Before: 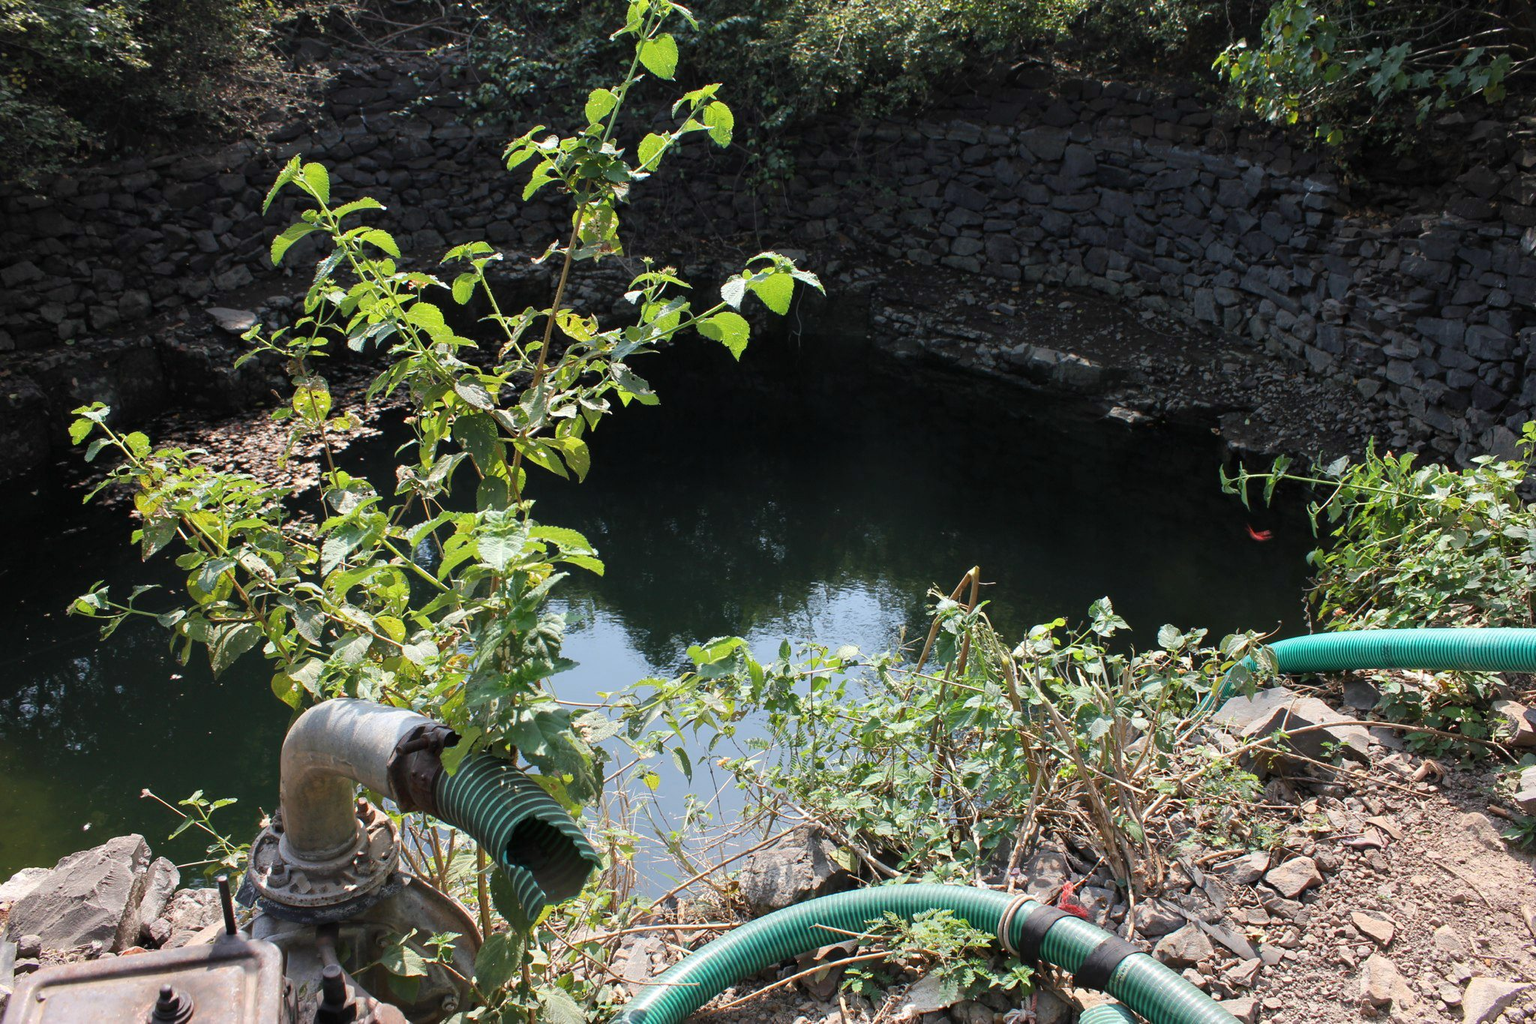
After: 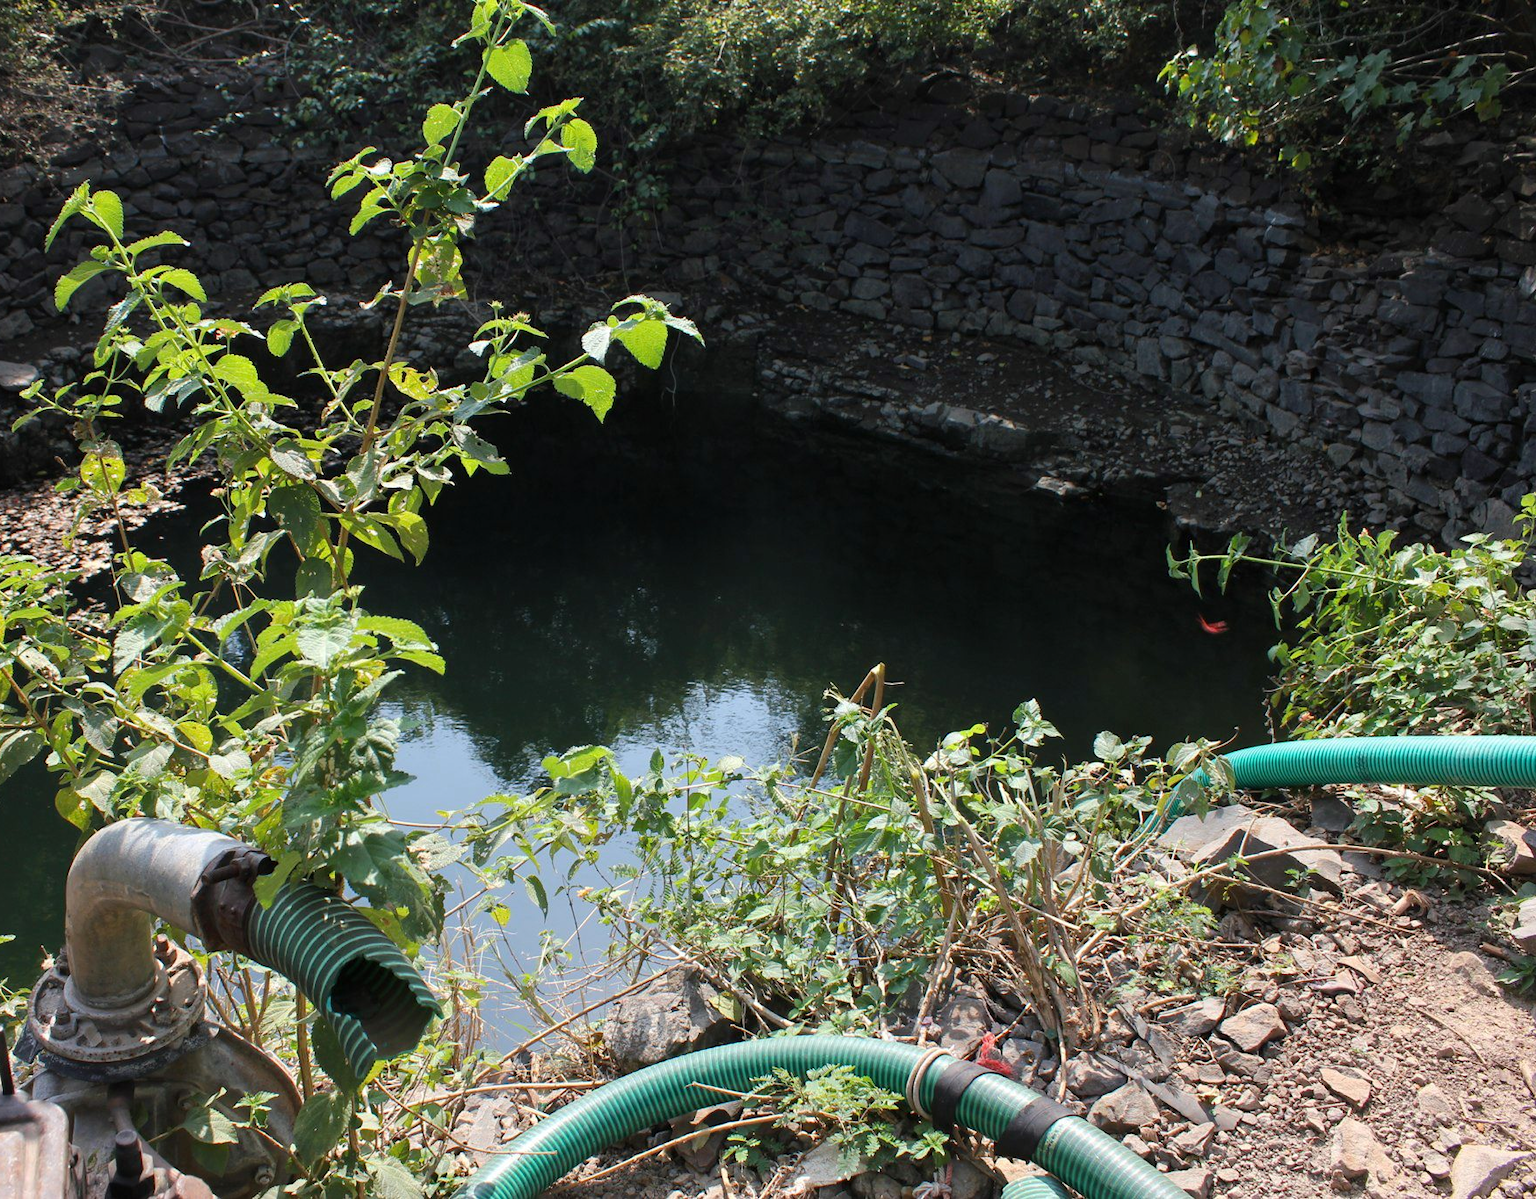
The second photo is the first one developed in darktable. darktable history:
color balance rgb: shadows lift › chroma 0.921%, shadows lift › hue 113.79°, perceptual saturation grading › global saturation 0.329%, global vibrance 14.488%
levels: mode automatic, levels [0, 0.499, 1]
crop and rotate: left 14.639%
